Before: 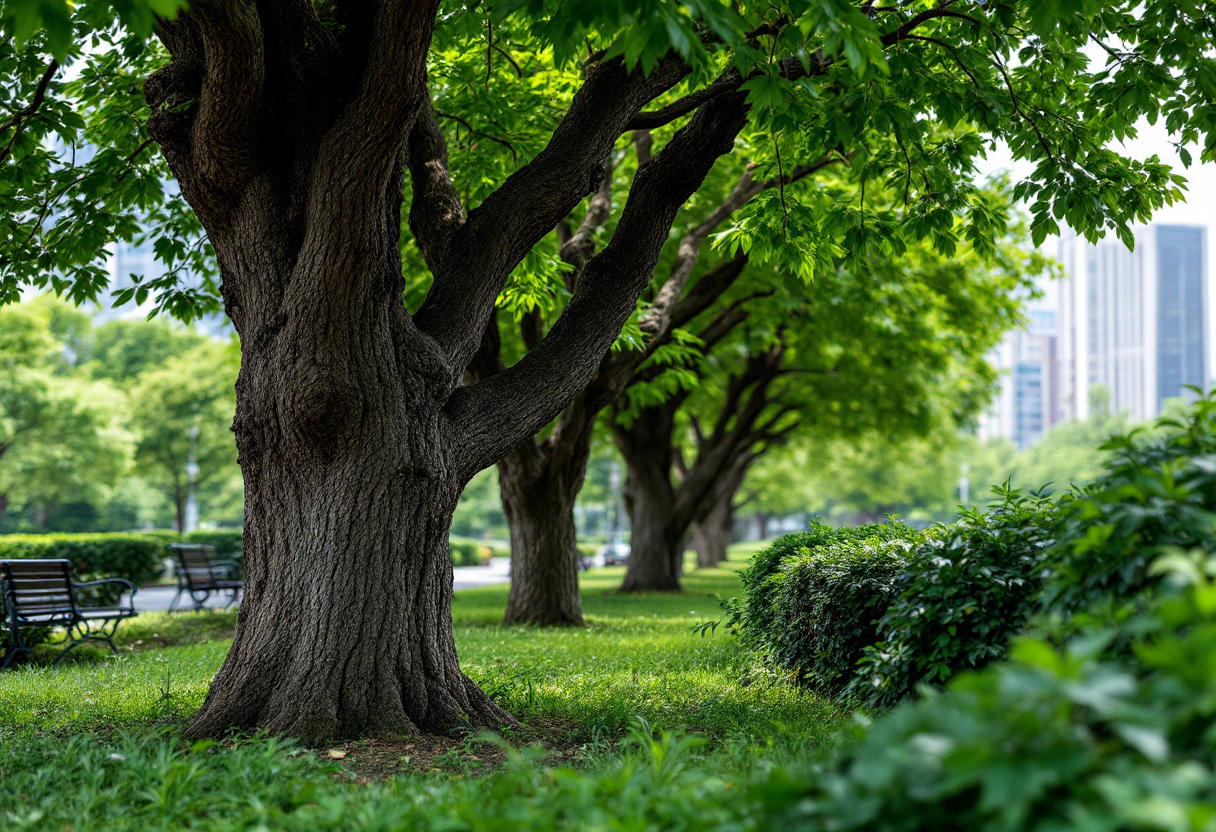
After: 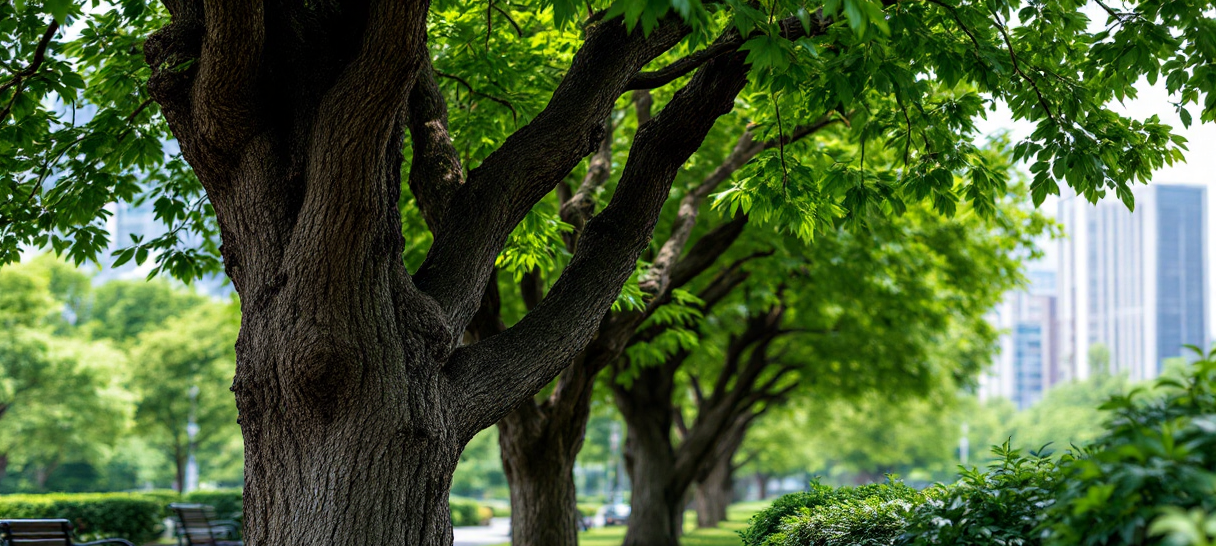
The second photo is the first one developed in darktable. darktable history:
velvia: strength 15%
crop and rotate: top 4.848%, bottom 29.503%
